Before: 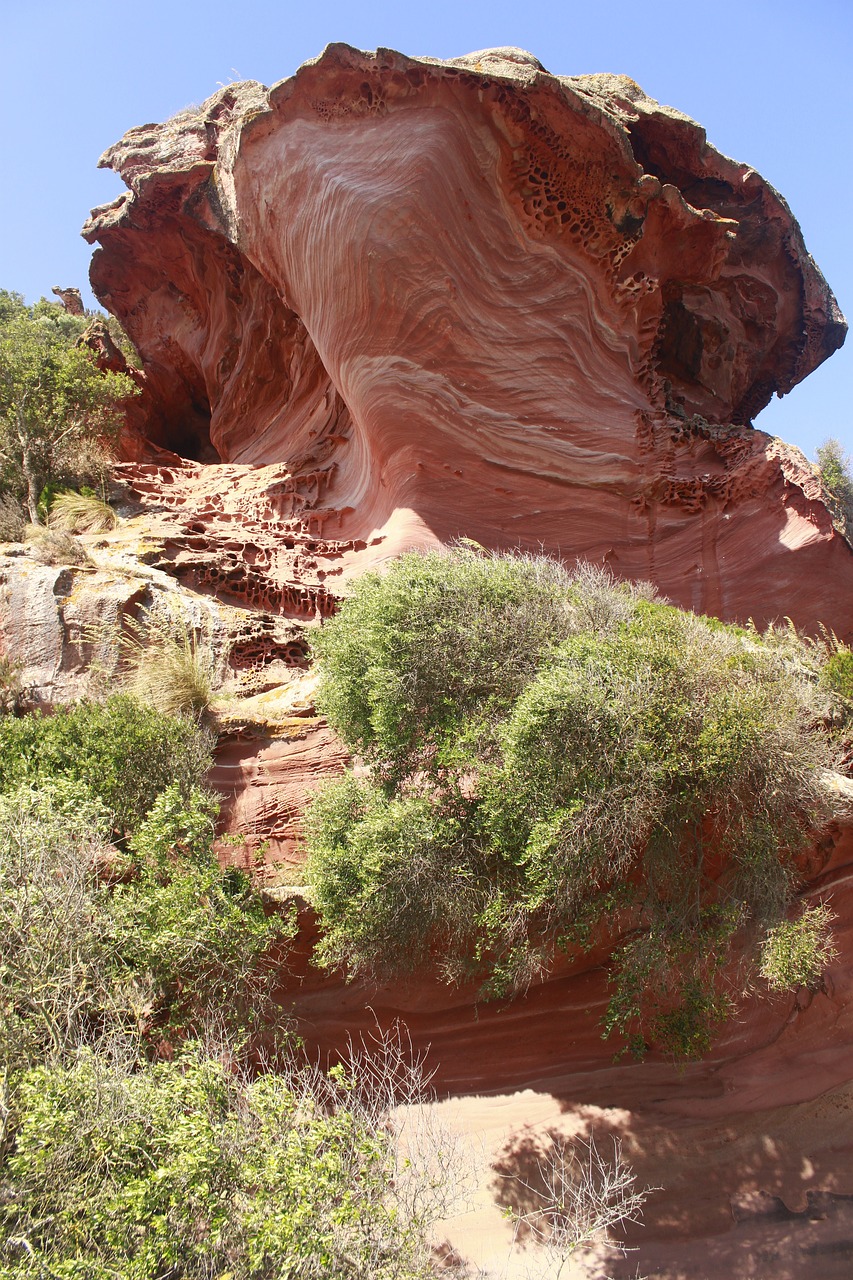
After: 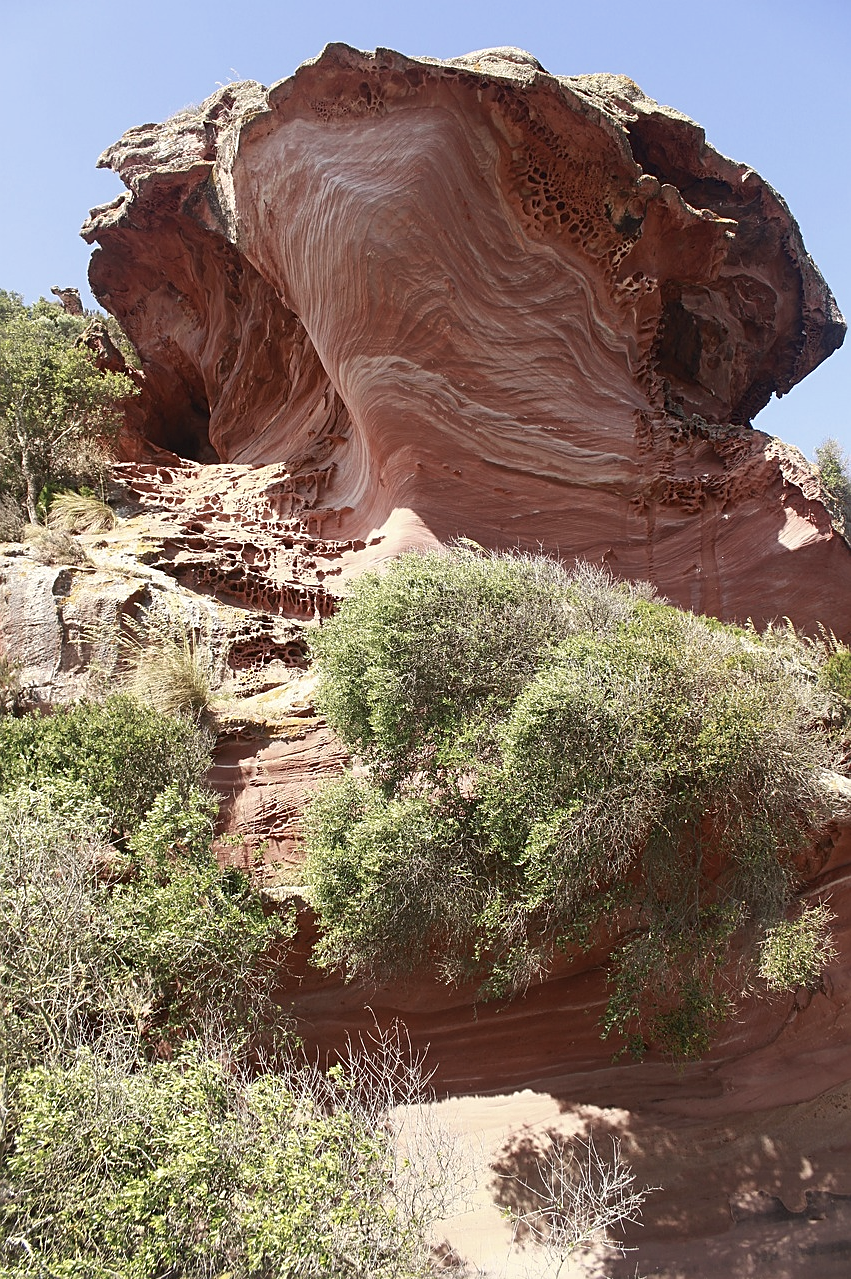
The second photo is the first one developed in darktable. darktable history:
sharpen: on, module defaults
crop and rotate: left 0.126%
contrast brightness saturation: contrast 0.06, brightness -0.01, saturation -0.23
